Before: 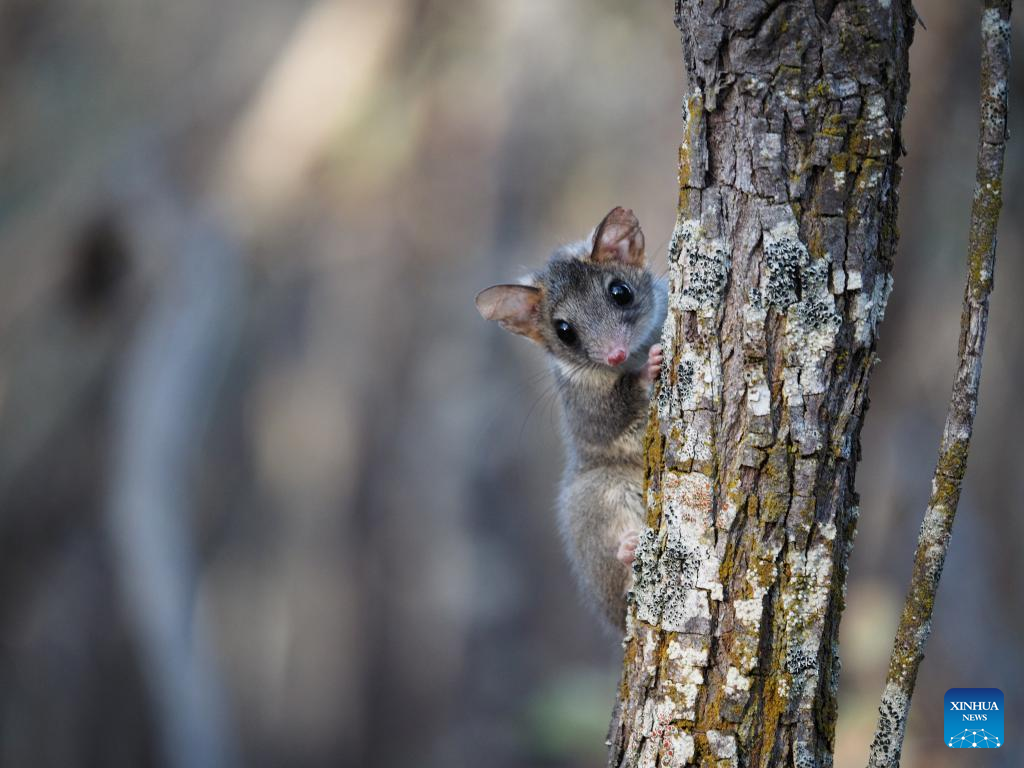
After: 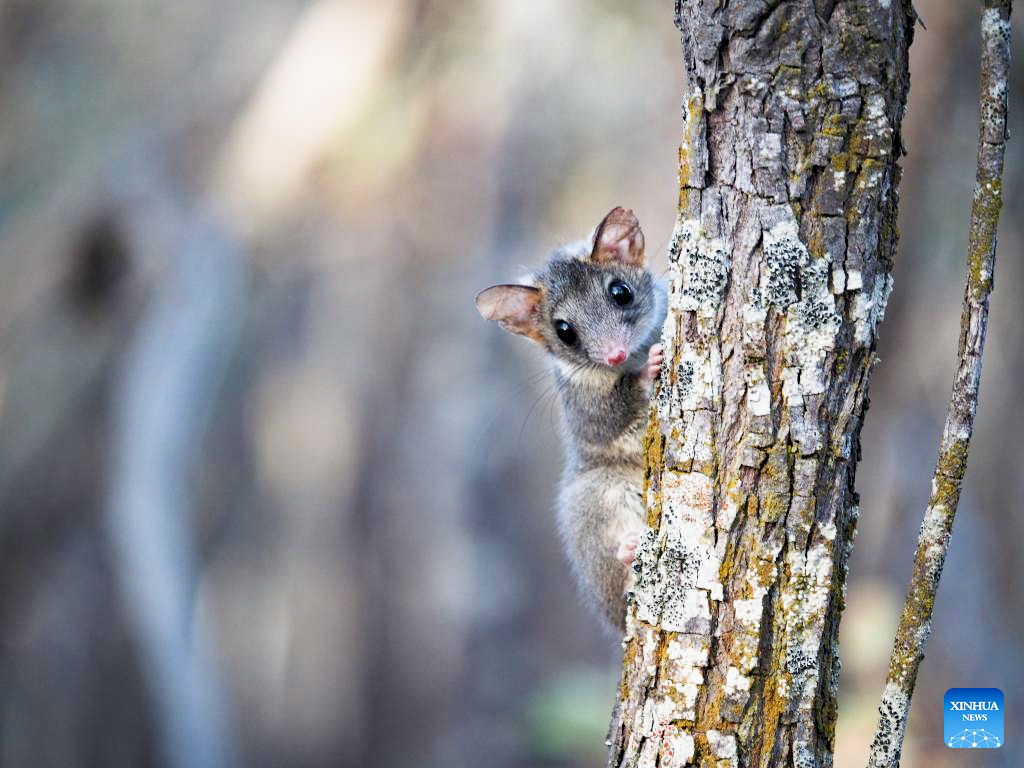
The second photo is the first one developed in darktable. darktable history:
haze removal: compatibility mode true, adaptive false
exposure: black level correction 0, exposure 1.1 EV, compensate highlight preservation false
fill light: on, module defaults
sigmoid: contrast 1.22, skew 0.65
